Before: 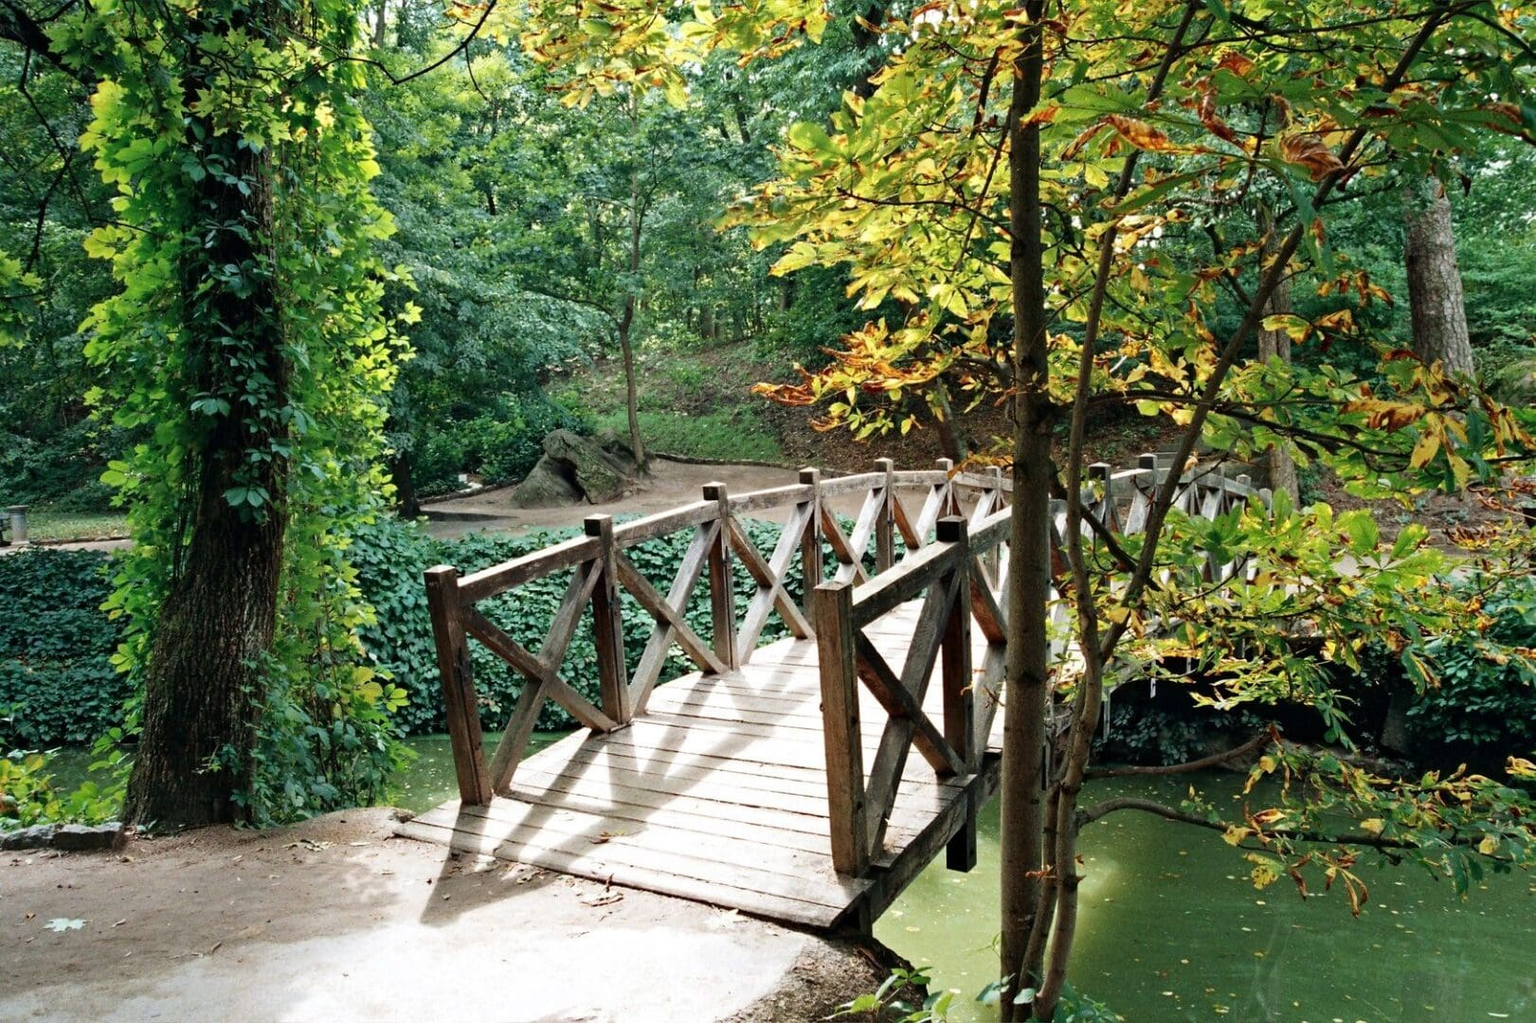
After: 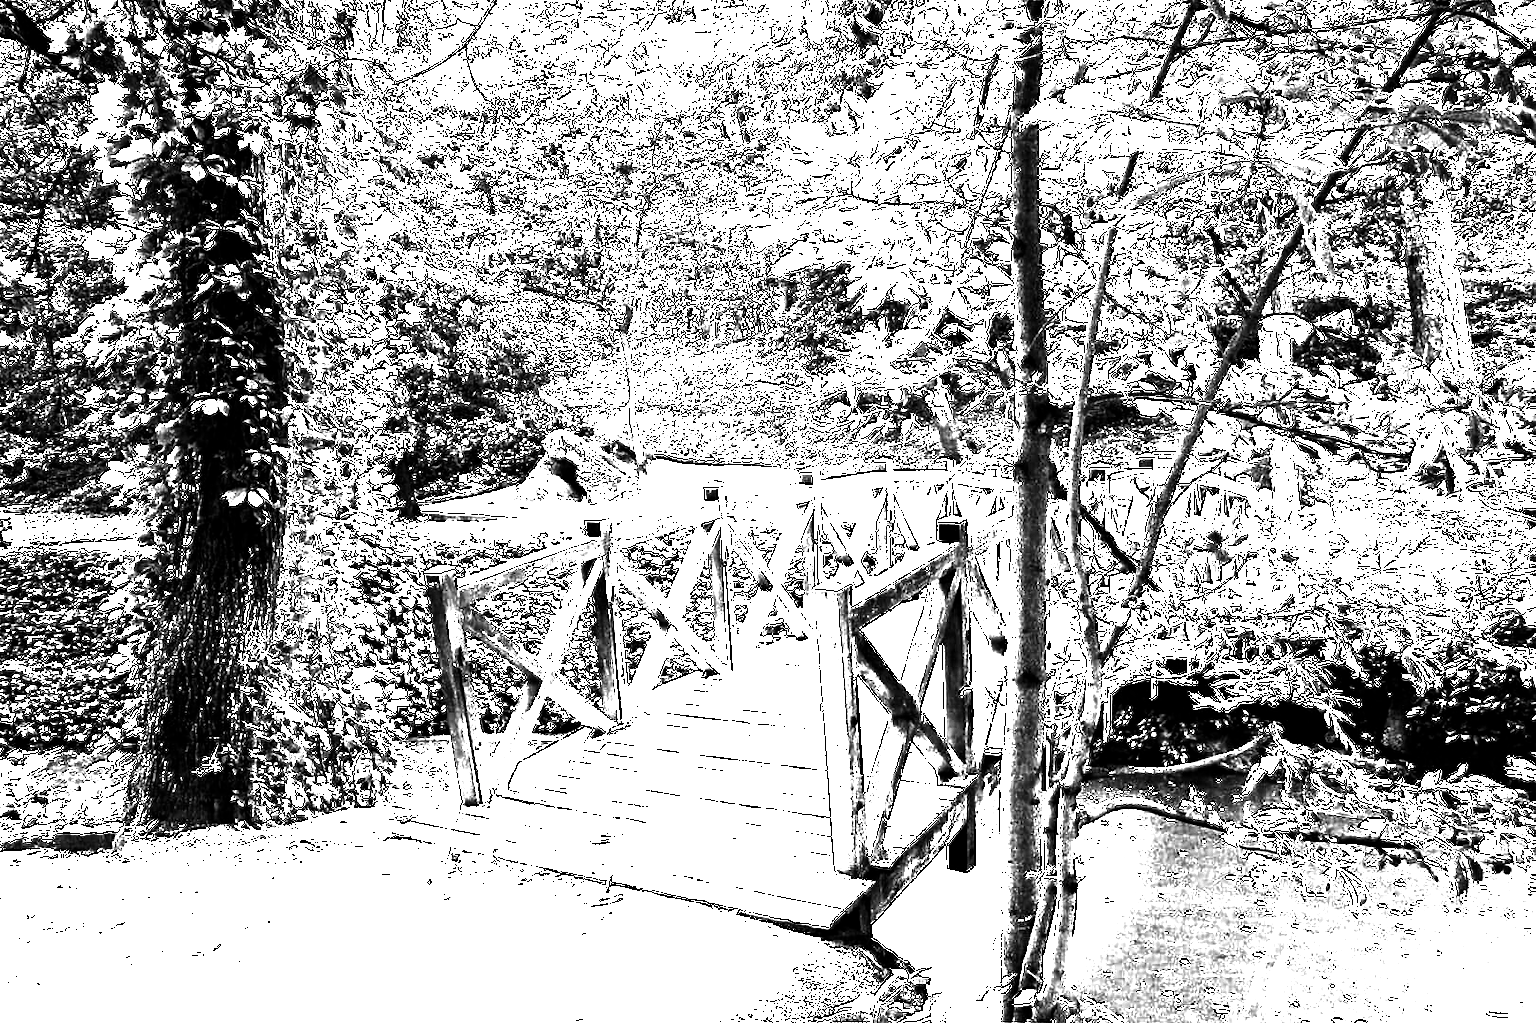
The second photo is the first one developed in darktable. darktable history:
contrast brightness saturation: contrast 0.02, brightness -1, saturation -1
white balance: red 8, blue 8
